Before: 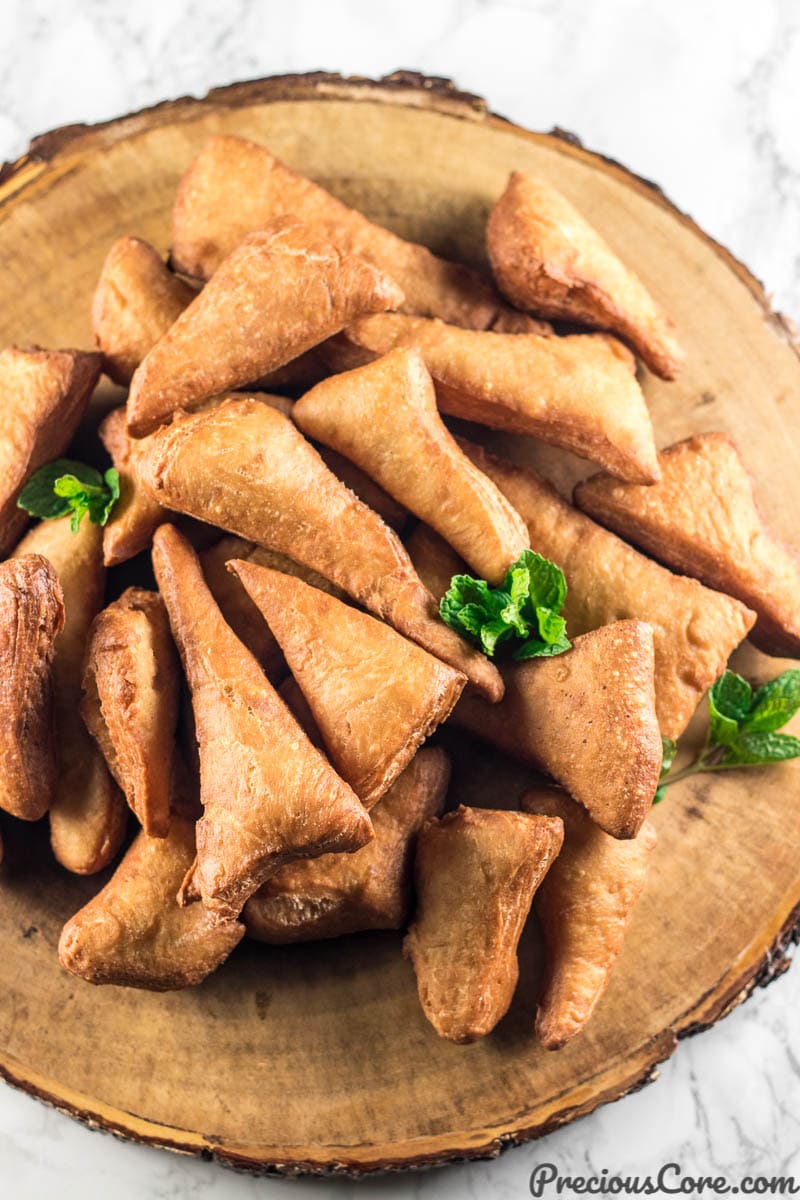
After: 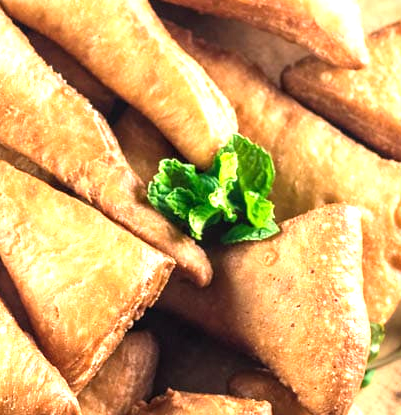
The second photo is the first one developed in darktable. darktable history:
crop: left 36.607%, top 34.735%, right 13.146%, bottom 30.611%
exposure: exposure 0.95 EV, compensate highlight preservation false
